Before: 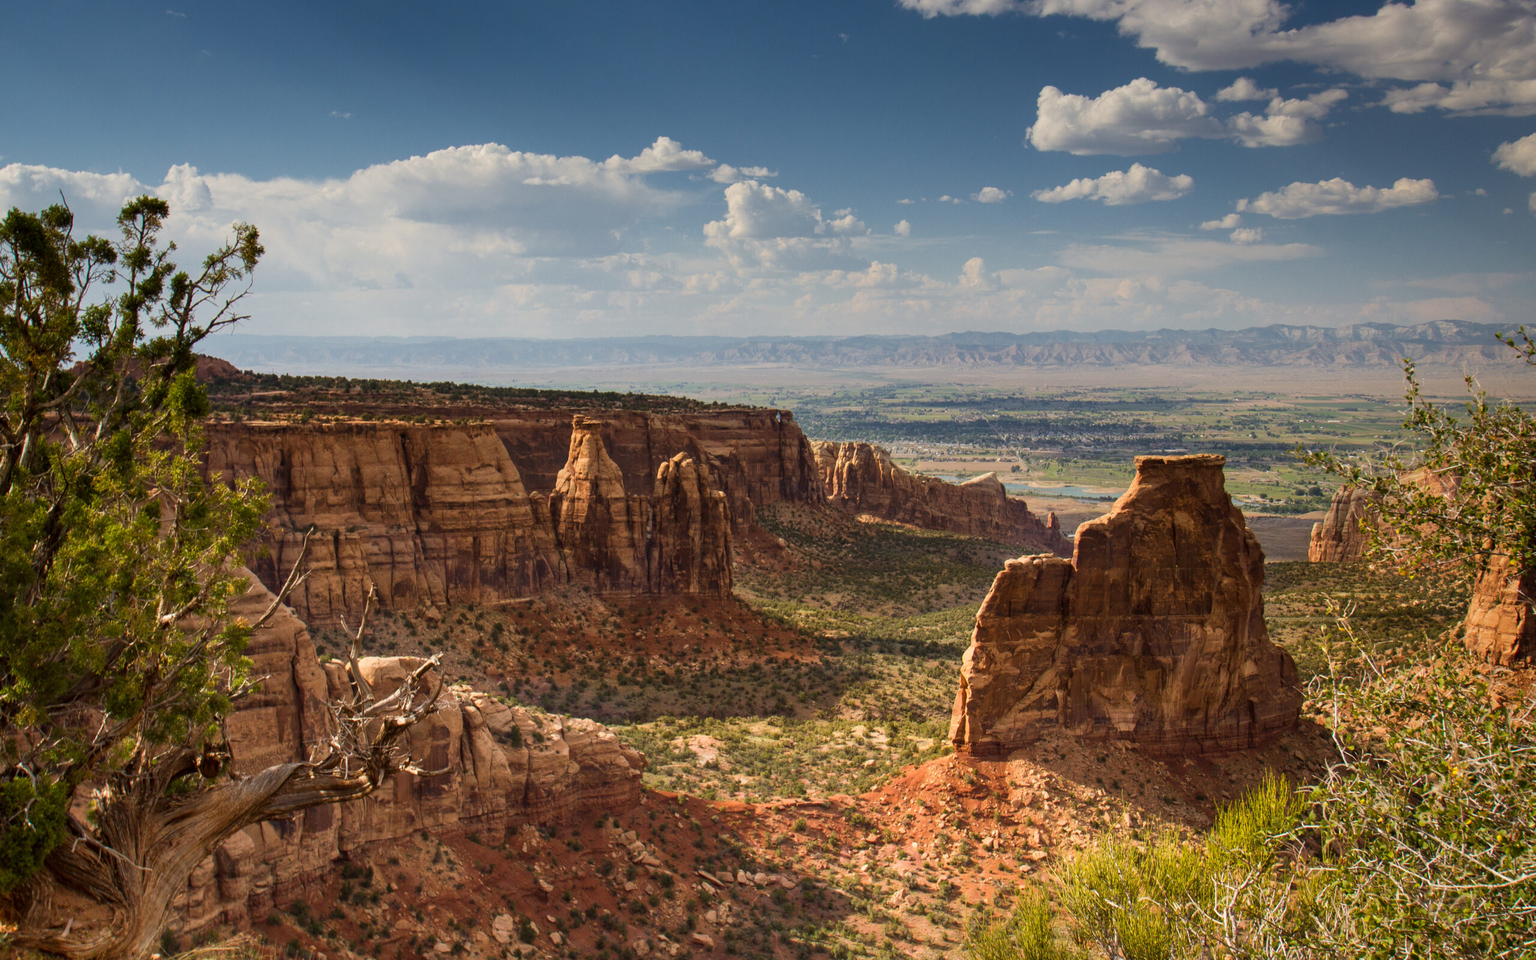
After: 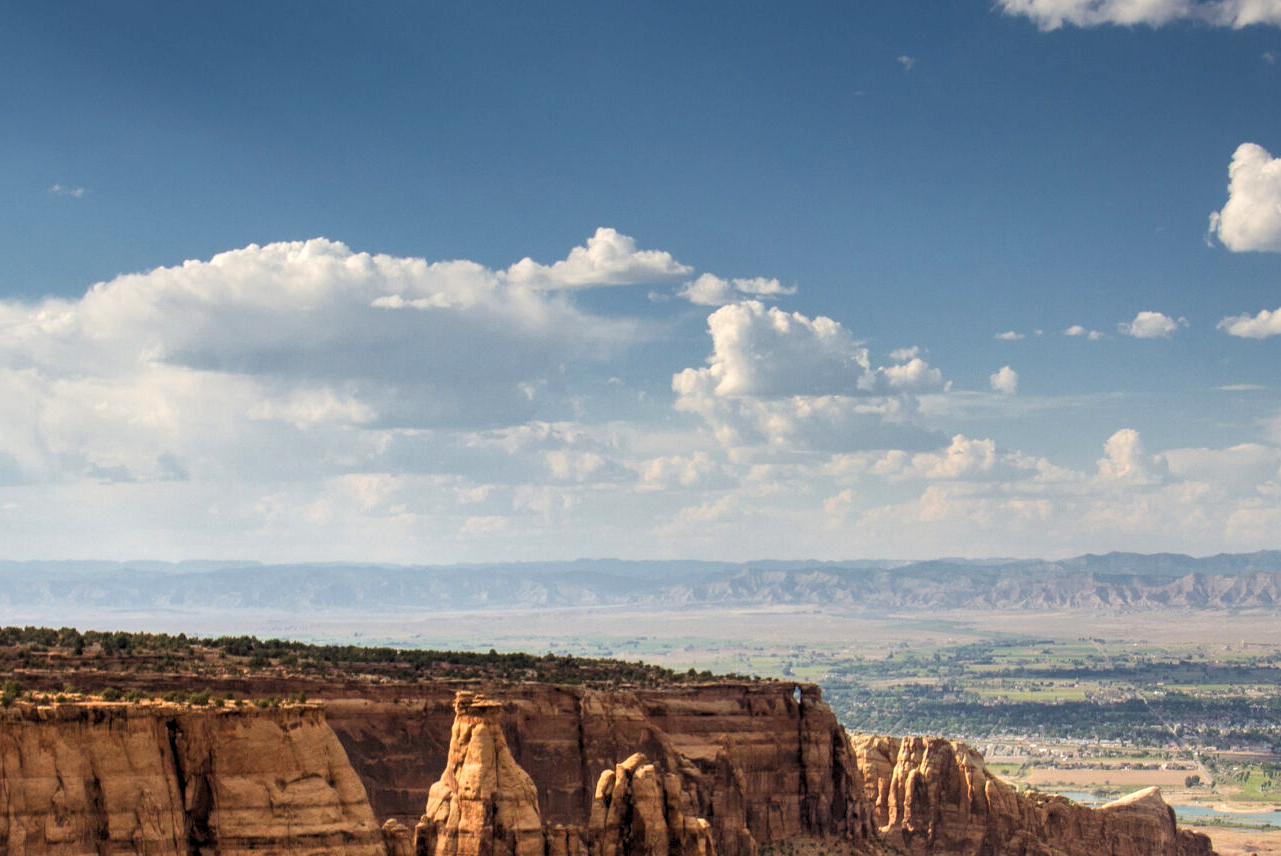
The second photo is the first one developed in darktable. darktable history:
shadows and highlights: shadows 12, white point adjustment 1.2, soften with gaussian
crop: left 19.556%, right 30.401%, bottom 46.458%
exposure: exposure 0.2 EV, compensate highlight preservation false
rgb levels: levels [[0.01, 0.419, 0.839], [0, 0.5, 1], [0, 0.5, 1]]
